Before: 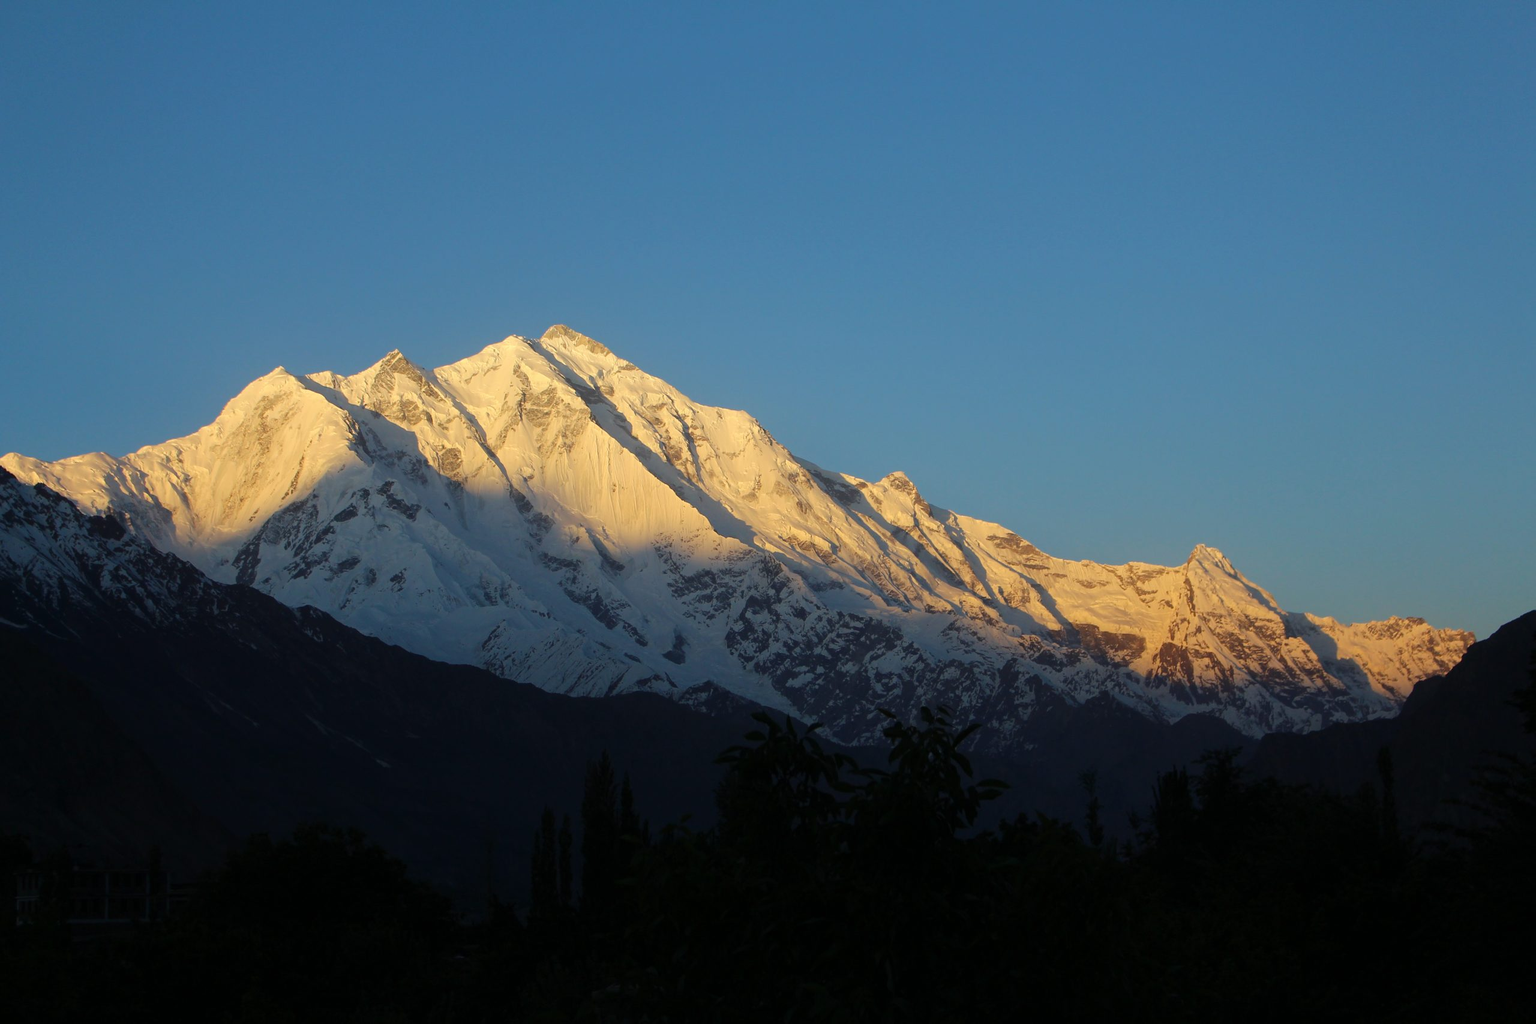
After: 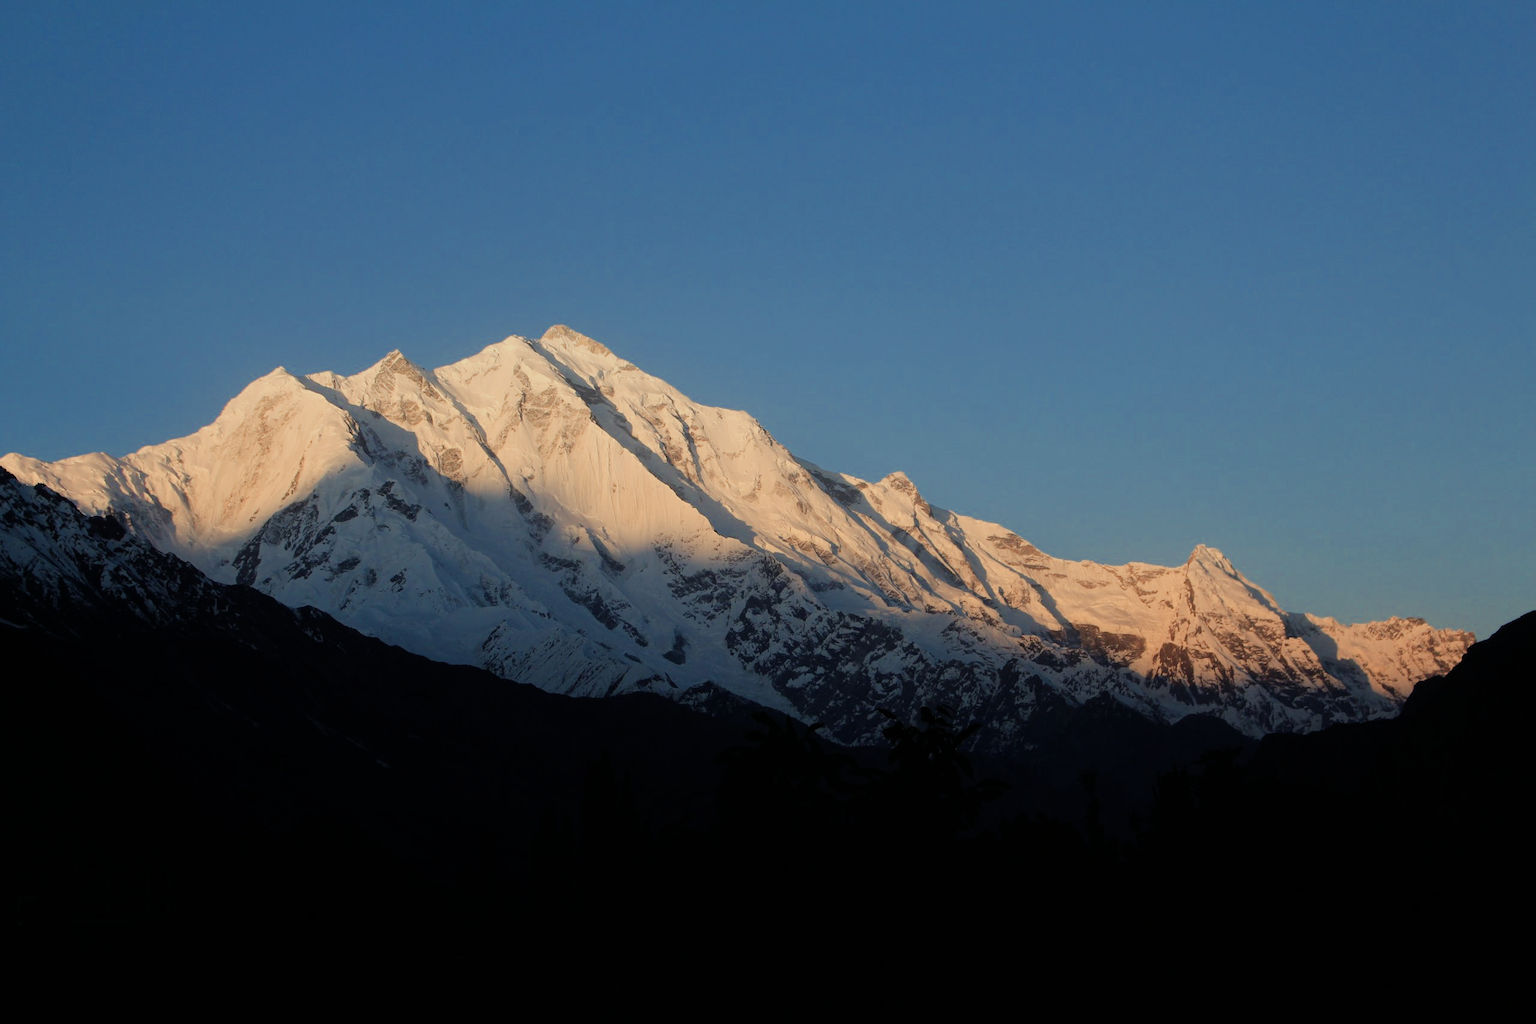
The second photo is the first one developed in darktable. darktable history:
filmic rgb: black relative exposure -7.3 EV, white relative exposure 5.05 EV, hardness 3.21, iterations of high-quality reconstruction 10
color zones: curves: ch0 [(0, 0.473) (0.001, 0.473) (0.226, 0.548) (0.4, 0.589) (0.525, 0.54) (0.728, 0.403) (0.999, 0.473) (1, 0.473)]; ch1 [(0, 0.619) (0.001, 0.619) (0.234, 0.388) (0.4, 0.372) (0.528, 0.422) (0.732, 0.53) (0.999, 0.619) (1, 0.619)]; ch2 [(0, 0.547) (0.001, 0.547) (0.226, 0.45) (0.4, 0.525) (0.525, 0.585) (0.8, 0.511) (0.999, 0.547) (1, 0.547)]
